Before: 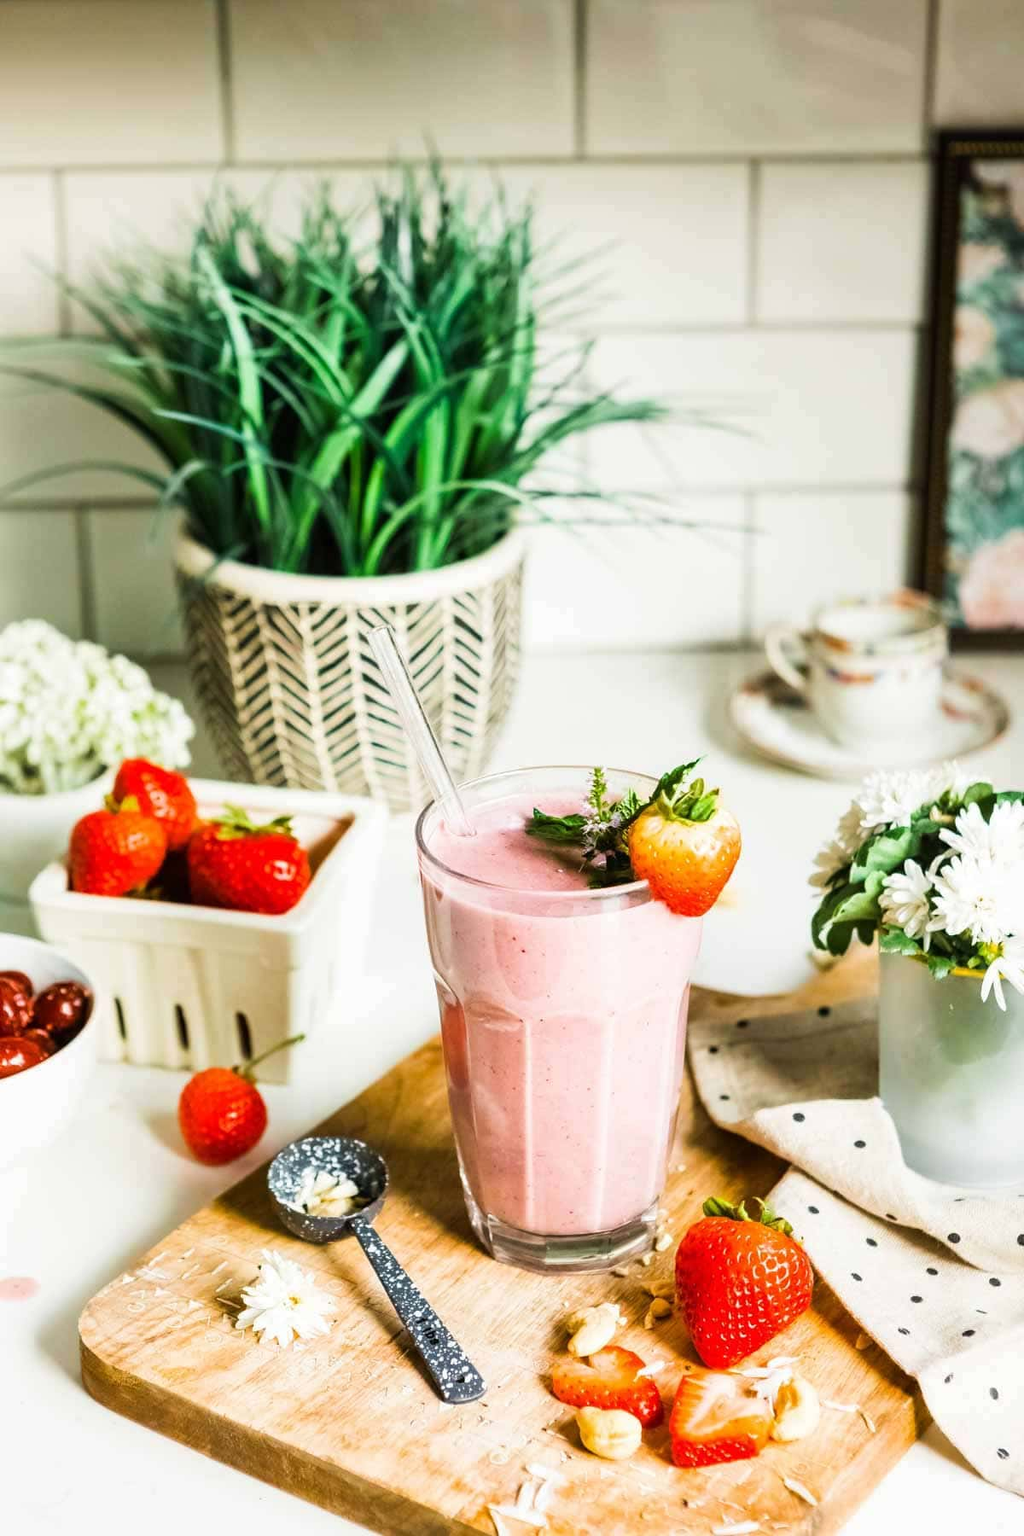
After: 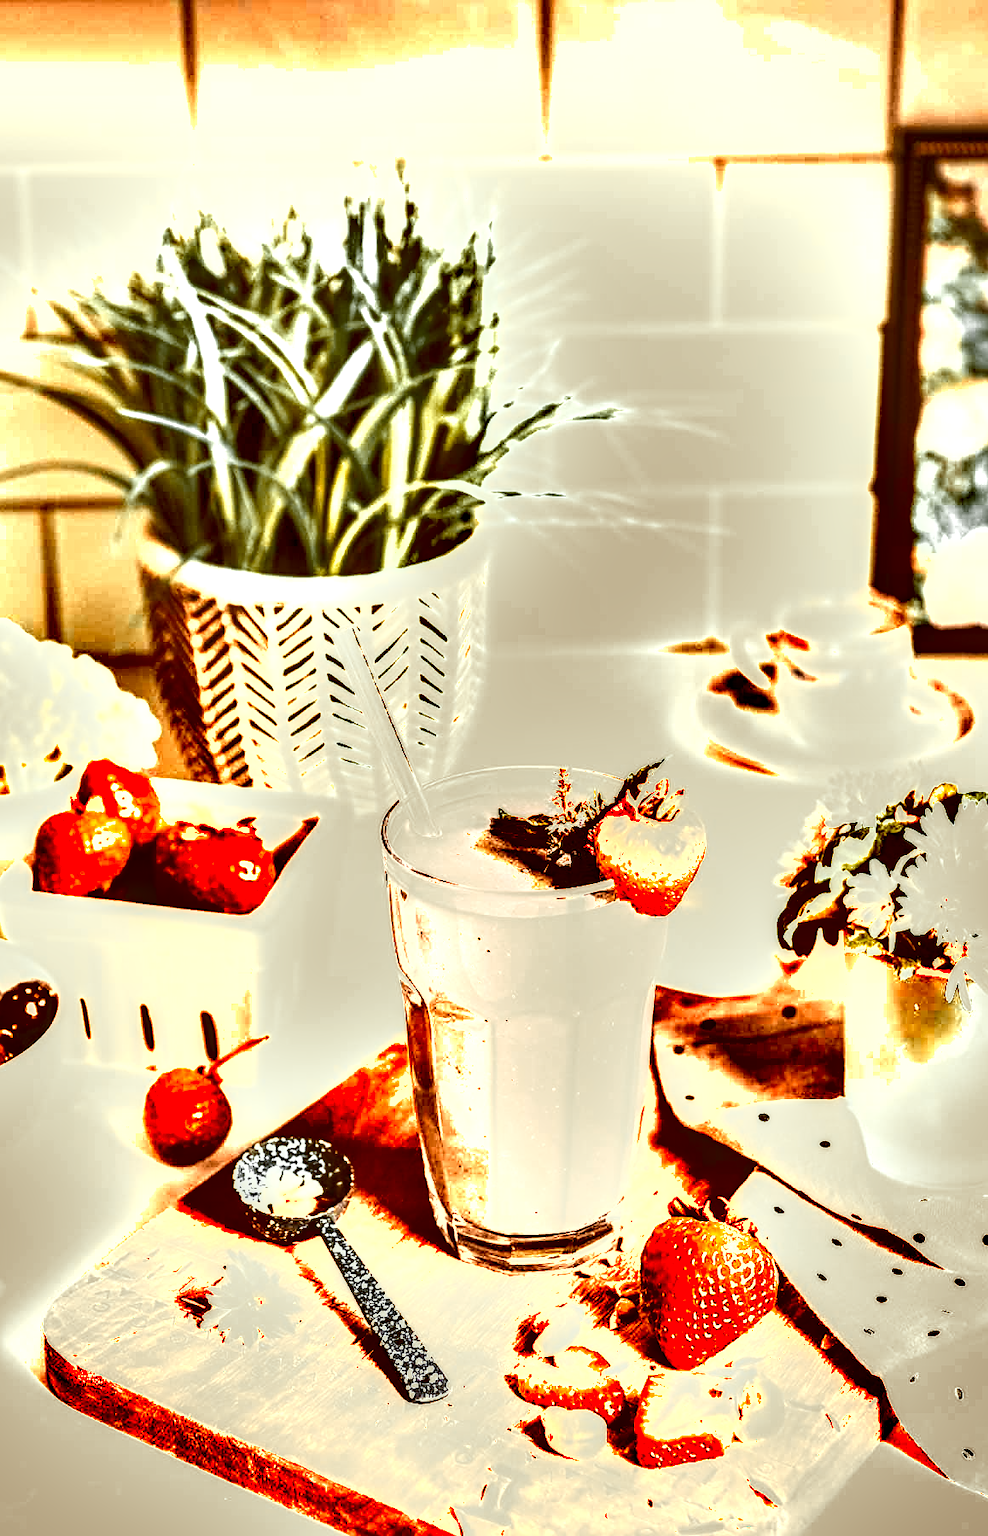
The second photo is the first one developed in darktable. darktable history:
local contrast: highlights 26%, detail 150%
color correction: highlights a* -6.3, highlights b* 9.43, shadows a* 9.98, shadows b* 24.05
sharpen: on, module defaults
exposure: black level correction 0, exposure 1.408 EV, compensate highlight preservation false
shadows and highlights: low approximation 0.01, soften with gaussian
tone equalizer: edges refinement/feathering 500, mask exposure compensation -1.57 EV, preserve details no
color zones: curves: ch0 [(0.009, 0.528) (0.136, 0.6) (0.255, 0.586) (0.39, 0.528) (0.522, 0.584) (0.686, 0.736) (0.849, 0.561)]; ch1 [(0.045, 0.781) (0.14, 0.416) (0.257, 0.695) (0.442, 0.032) (0.738, 0.338) (0.818, 0.632) (0.891, 0.741) (1, 0.704)]; ch2 [(0, 0.667) (0.141, 0.52) (0.26, 0.37) (0.474, 0.432) (0.743, 0.286)]
crop and rotate: left 3.418%
